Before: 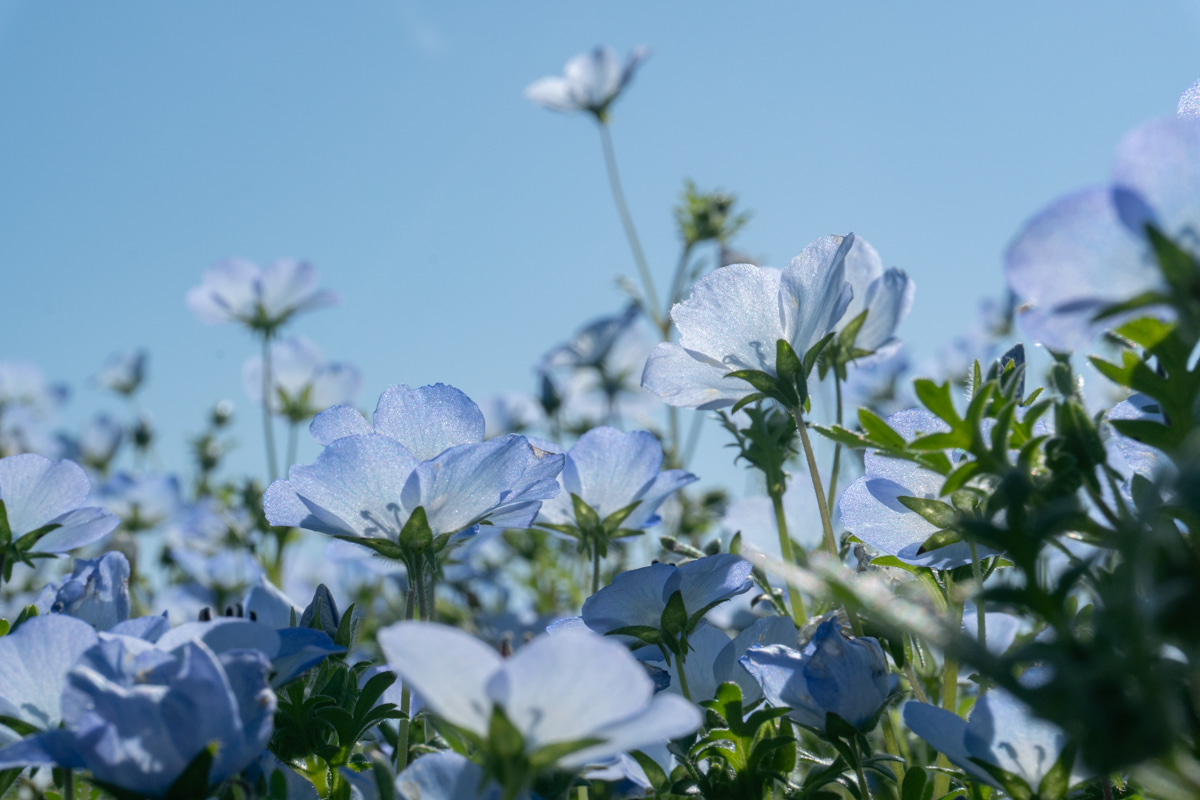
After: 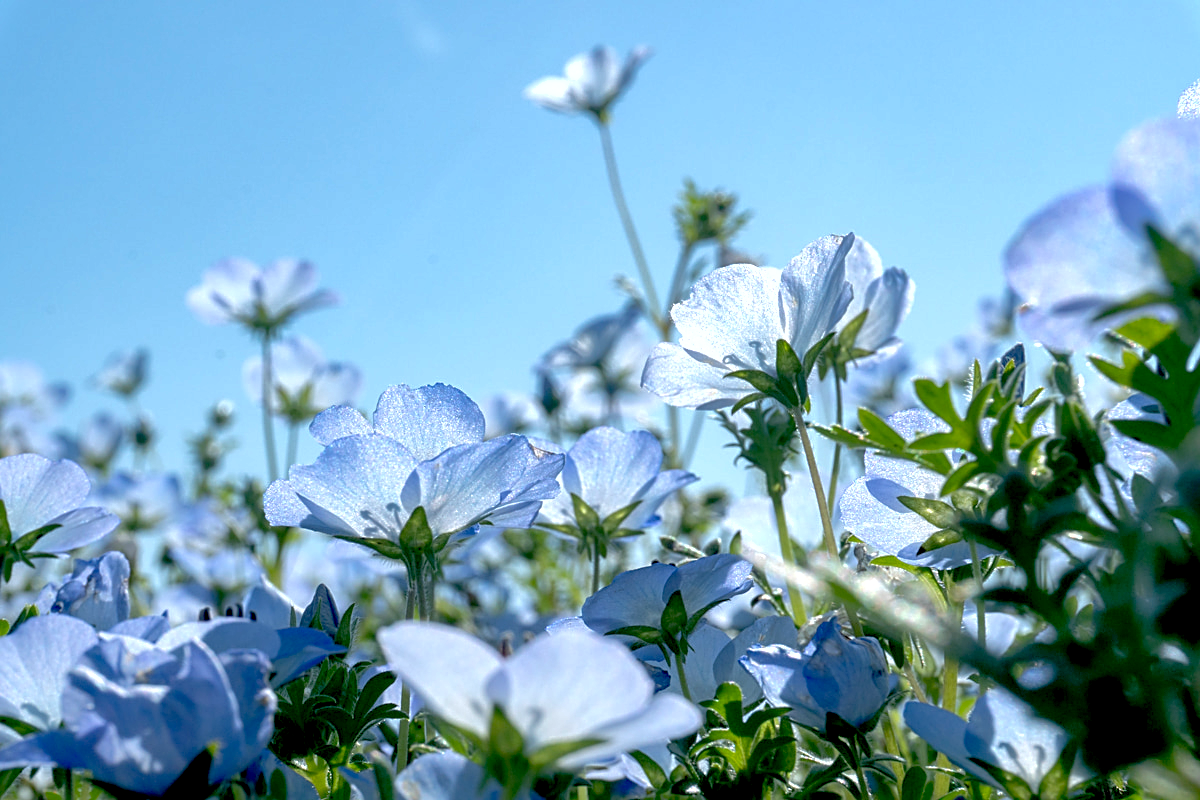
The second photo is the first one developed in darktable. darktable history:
exposure: black level correction 0.012, exposure 0.696 EV, compensate highlight preservation false
shadows and highlights: on, module defaults
sharpen: on, module defaults
